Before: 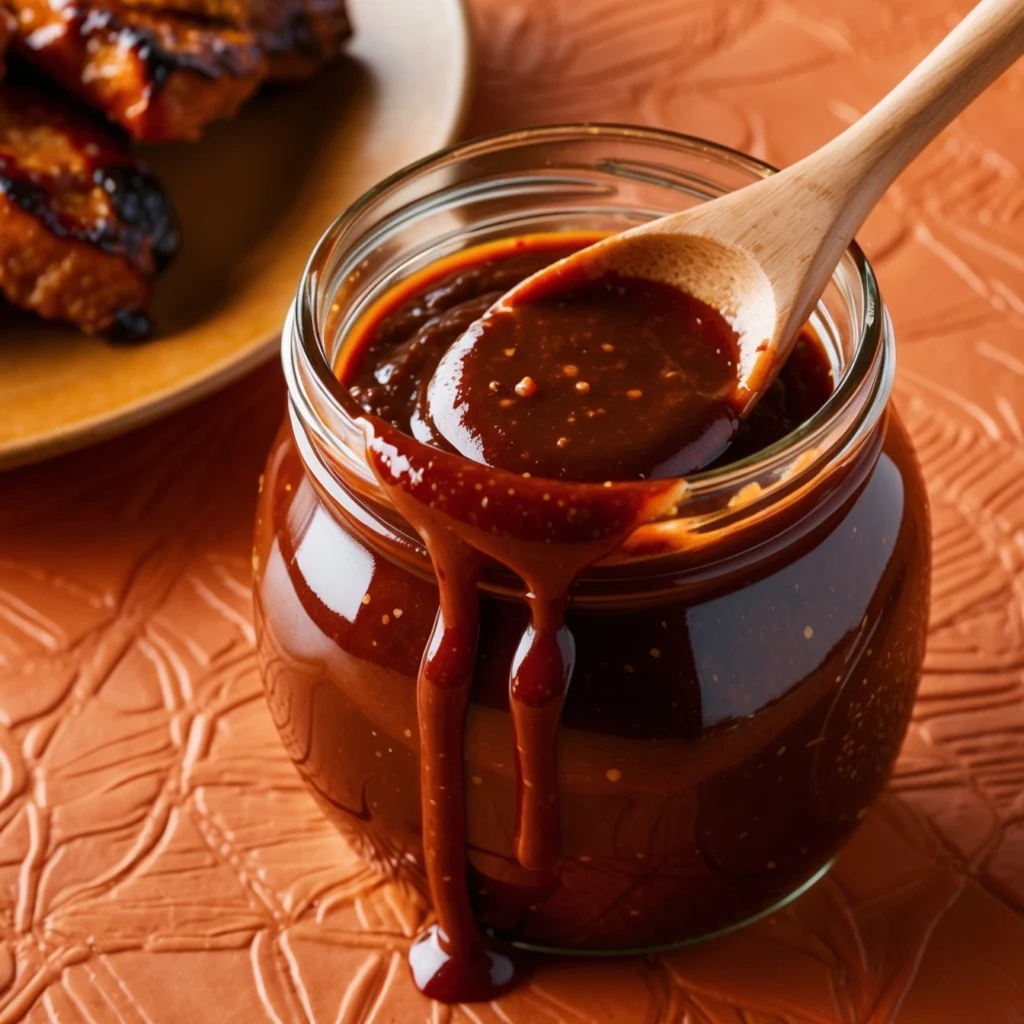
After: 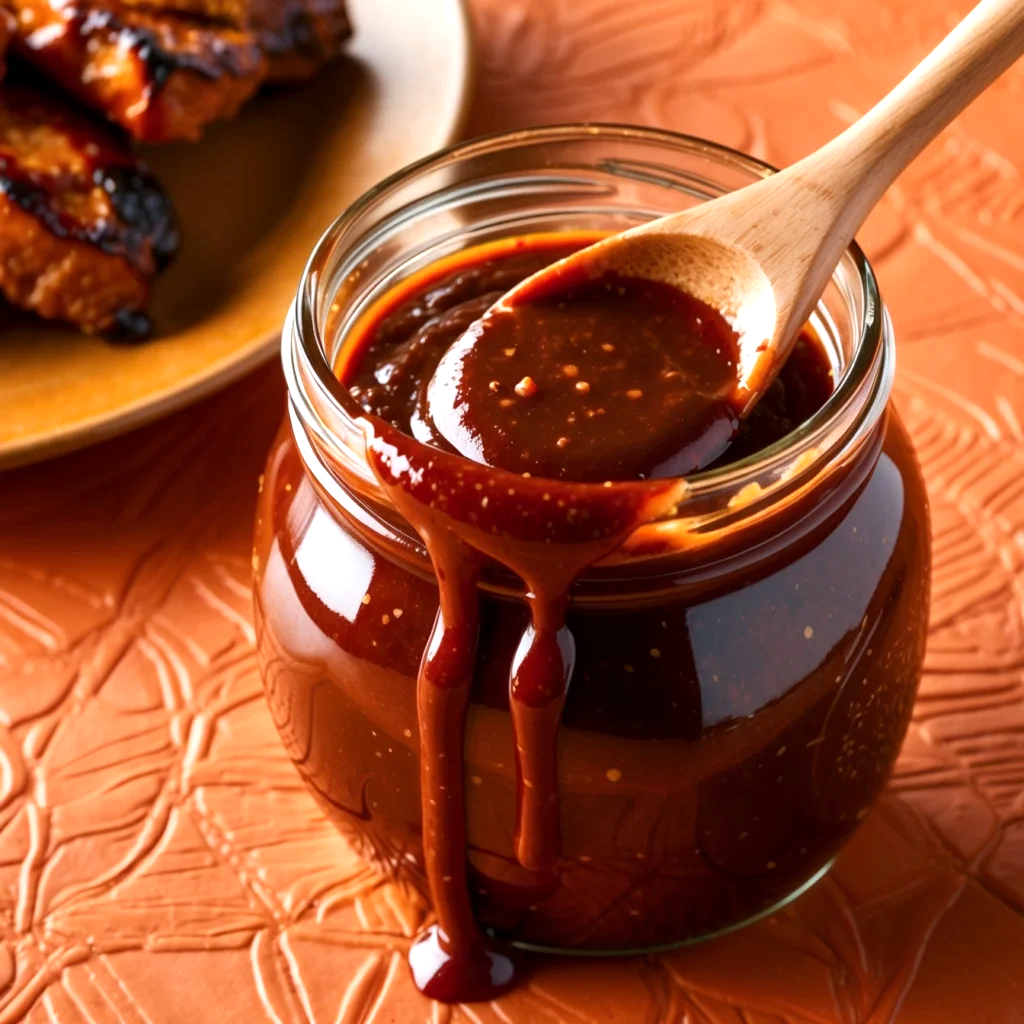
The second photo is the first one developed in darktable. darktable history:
tone equalizer: on, module defaults
exposure: black level correction 0.001, exposure 0.5 EV, compensate exposure bias true, compensate highlight preservation false
